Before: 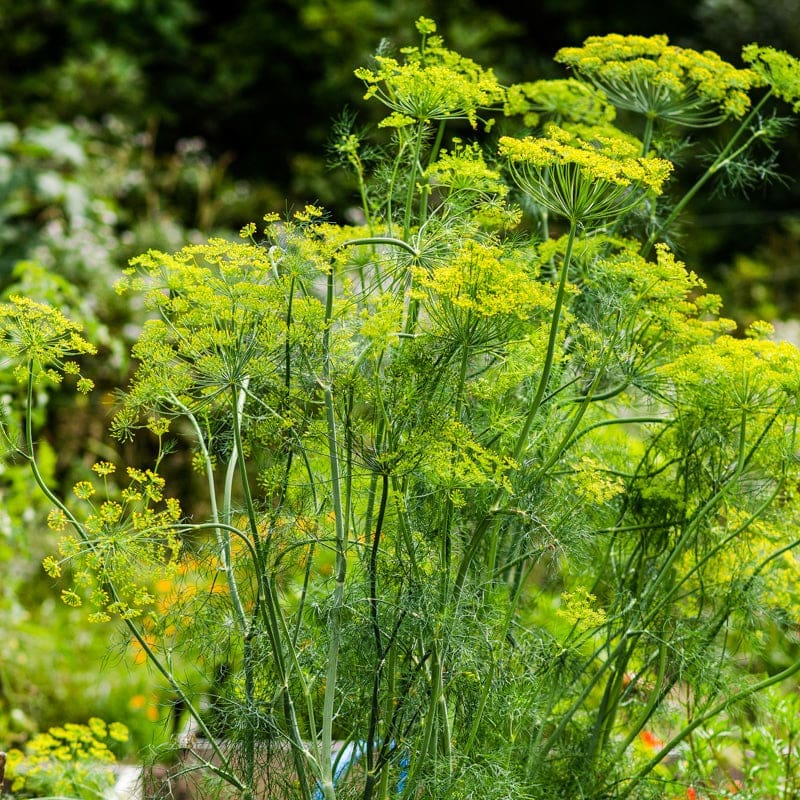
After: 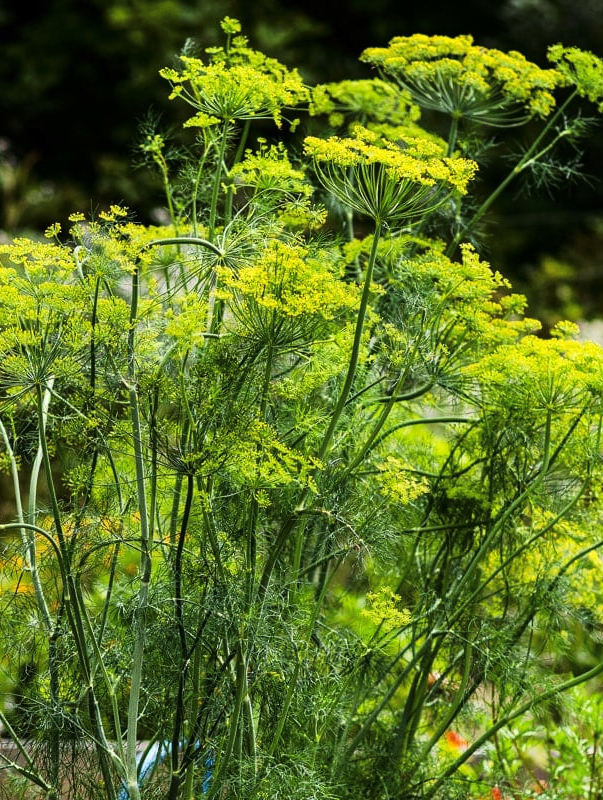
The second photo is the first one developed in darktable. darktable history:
crop and rotate: left 24.625%
tone curve: curves: ch0 [(0, 0) (0.003, 0.004) (0.011, 0.009) (0.025, 0.017) (0.044, 0.029) (0.069, 0.04) (0.1, 0.051) (0.136, 0.07) (0.177, 0.095) (0.224, 0.131) (0.277, 0.179) (0.335, 0.237) (0.399, 0.302) (0.468, 0.386) (0.543, 0.471) (0.623, 0.576) (0.709, 0.699) (0.801, 0.817) (0.898, 0.917) (1, 1)], color space Lab, linked channels, preserve colors none
